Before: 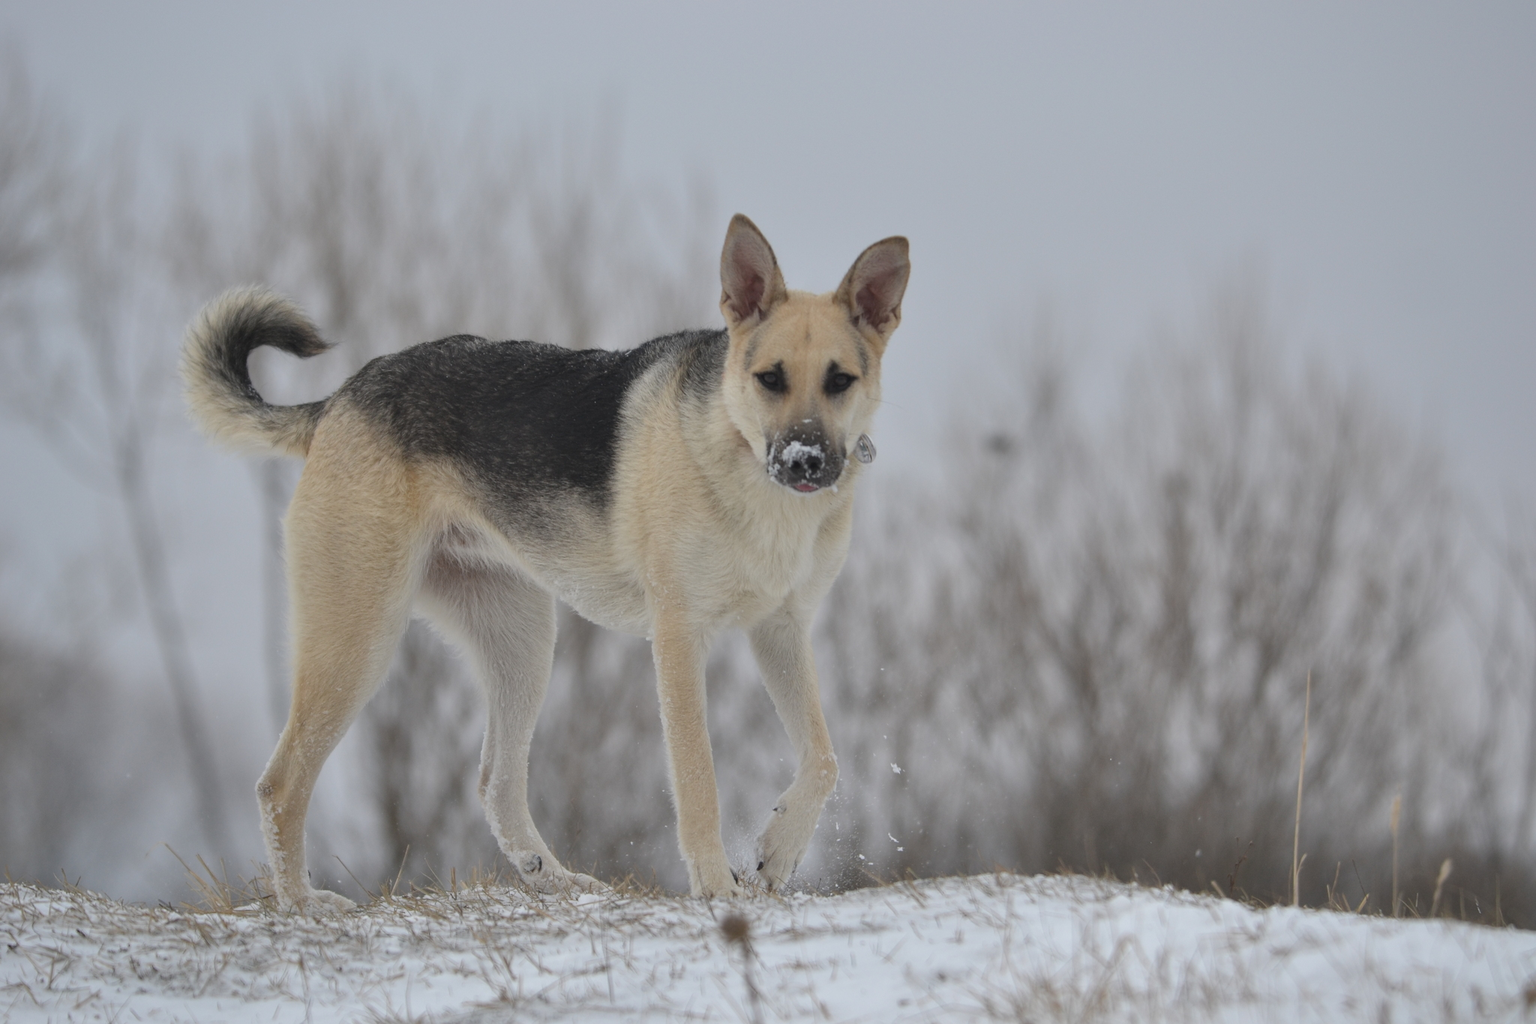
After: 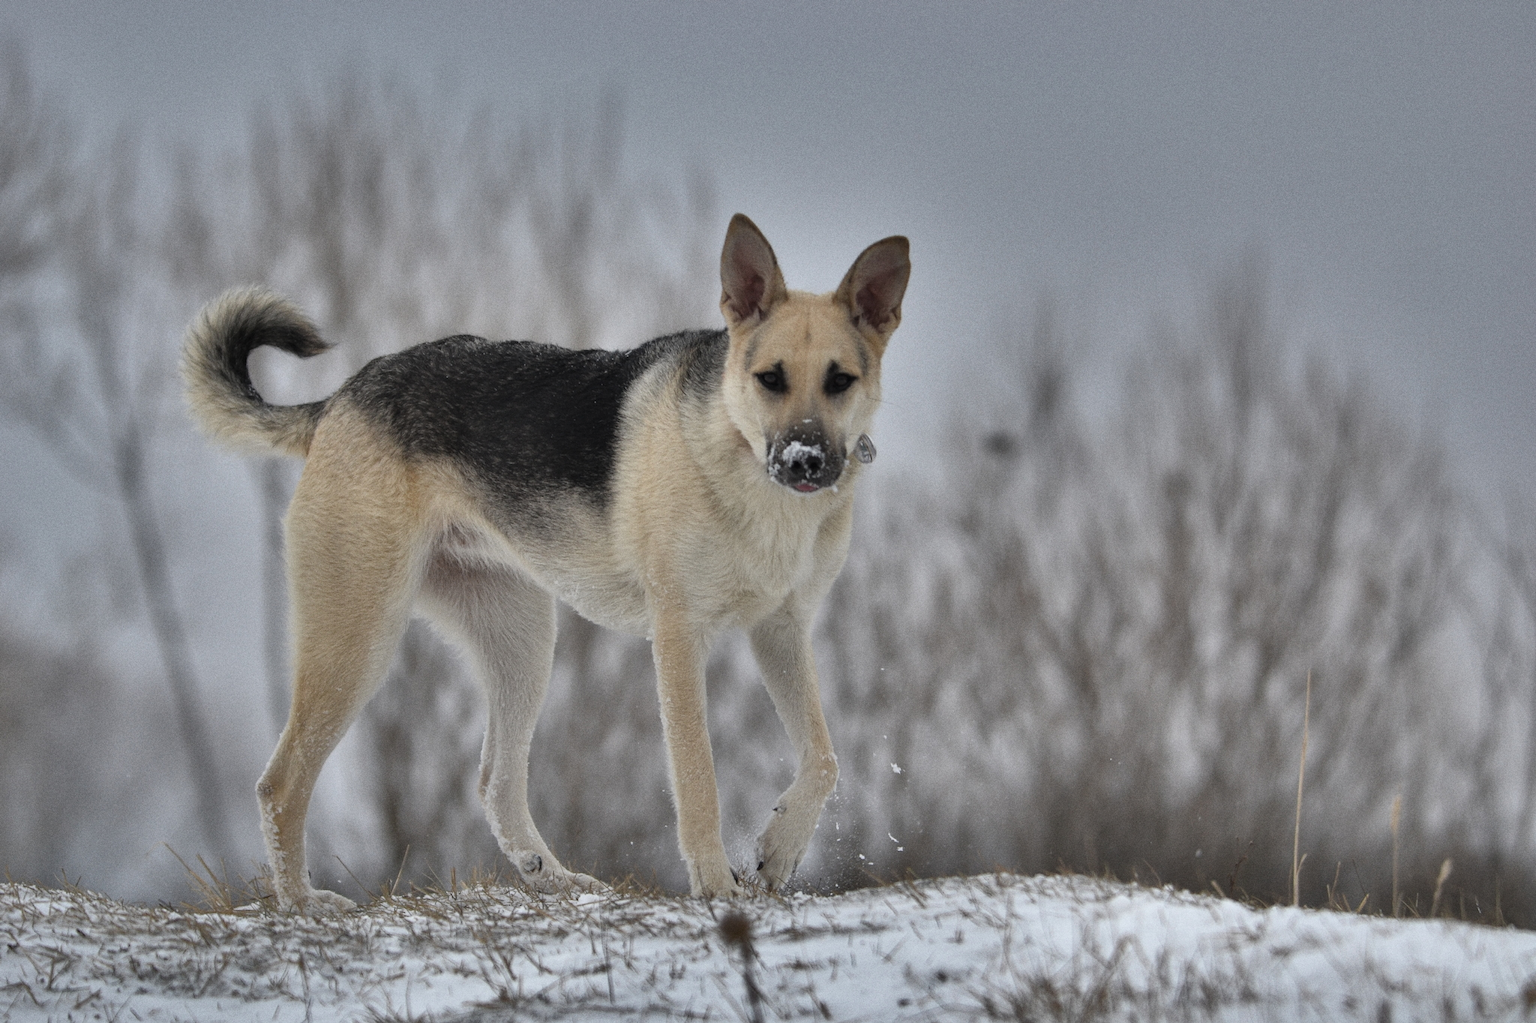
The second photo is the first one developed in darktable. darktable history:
shadows and highlights: shadows 24.5, highlights -78.15, soften with gaussian
grain: coarseness 7.08 ISO, strength 21.67%, mid-tones bias 59.58%
exposure: exposure 0.02 EV, compensate highlight preservation false
filmic rgb: white relative exposure 2.45 EV, hardness 6.33
